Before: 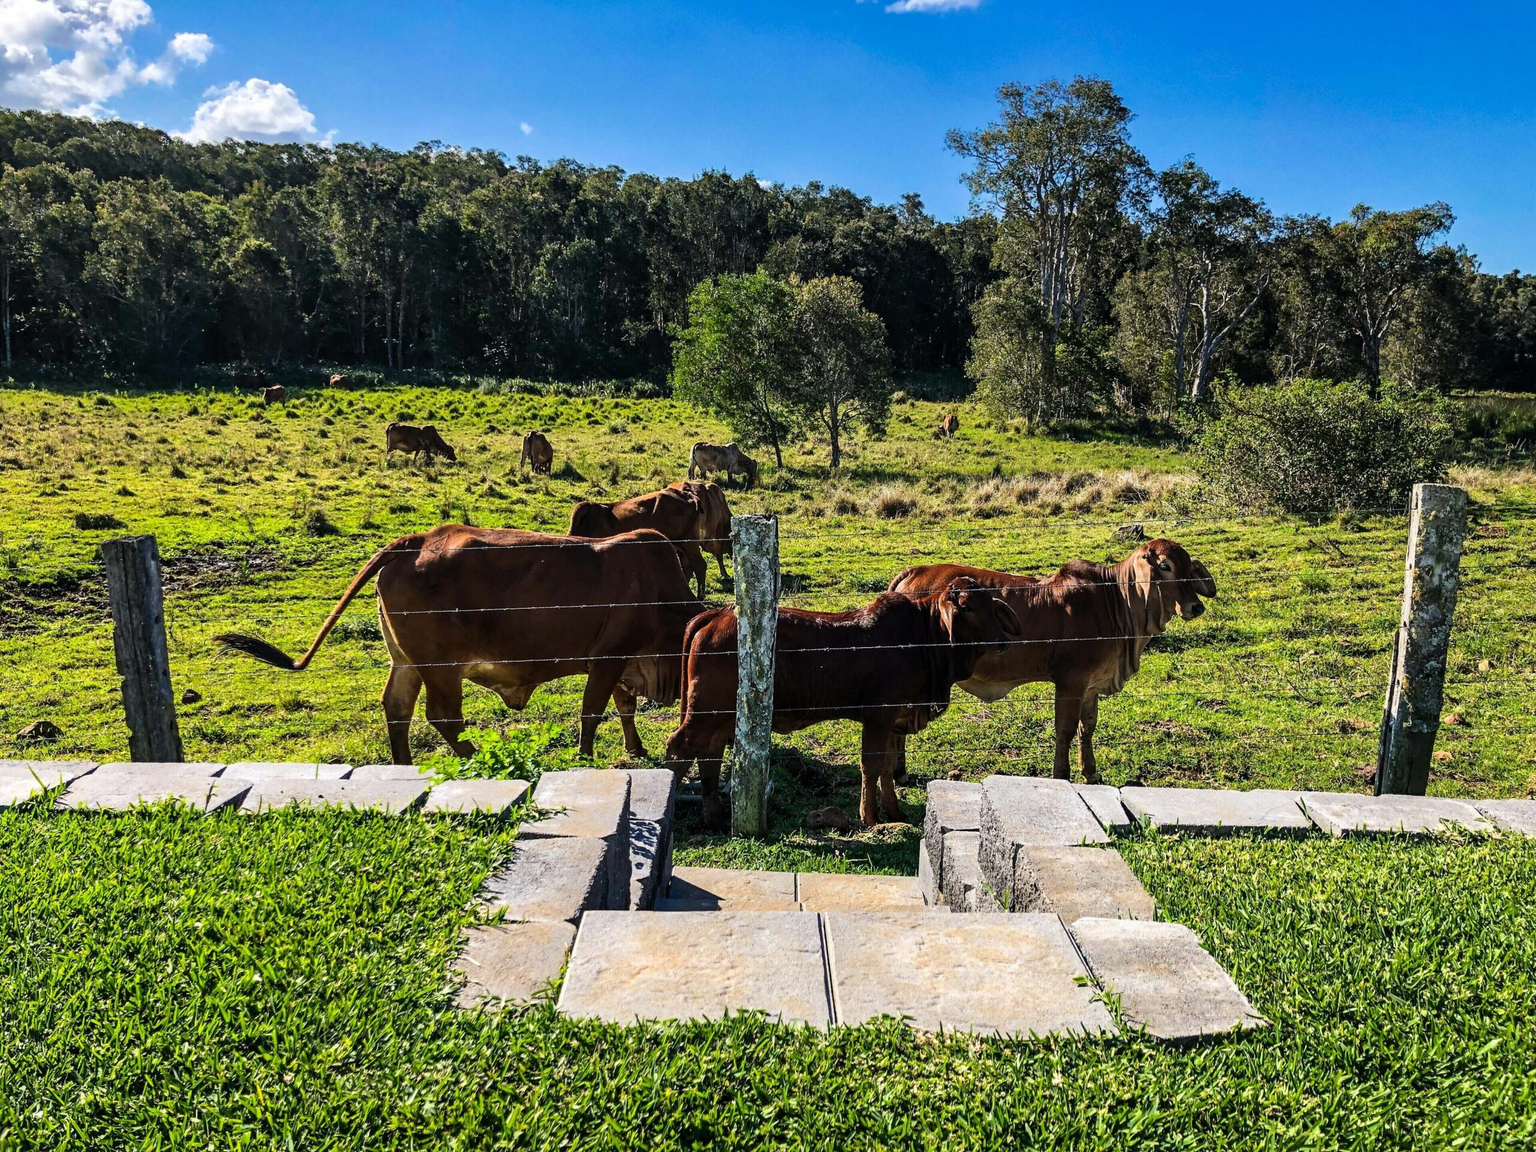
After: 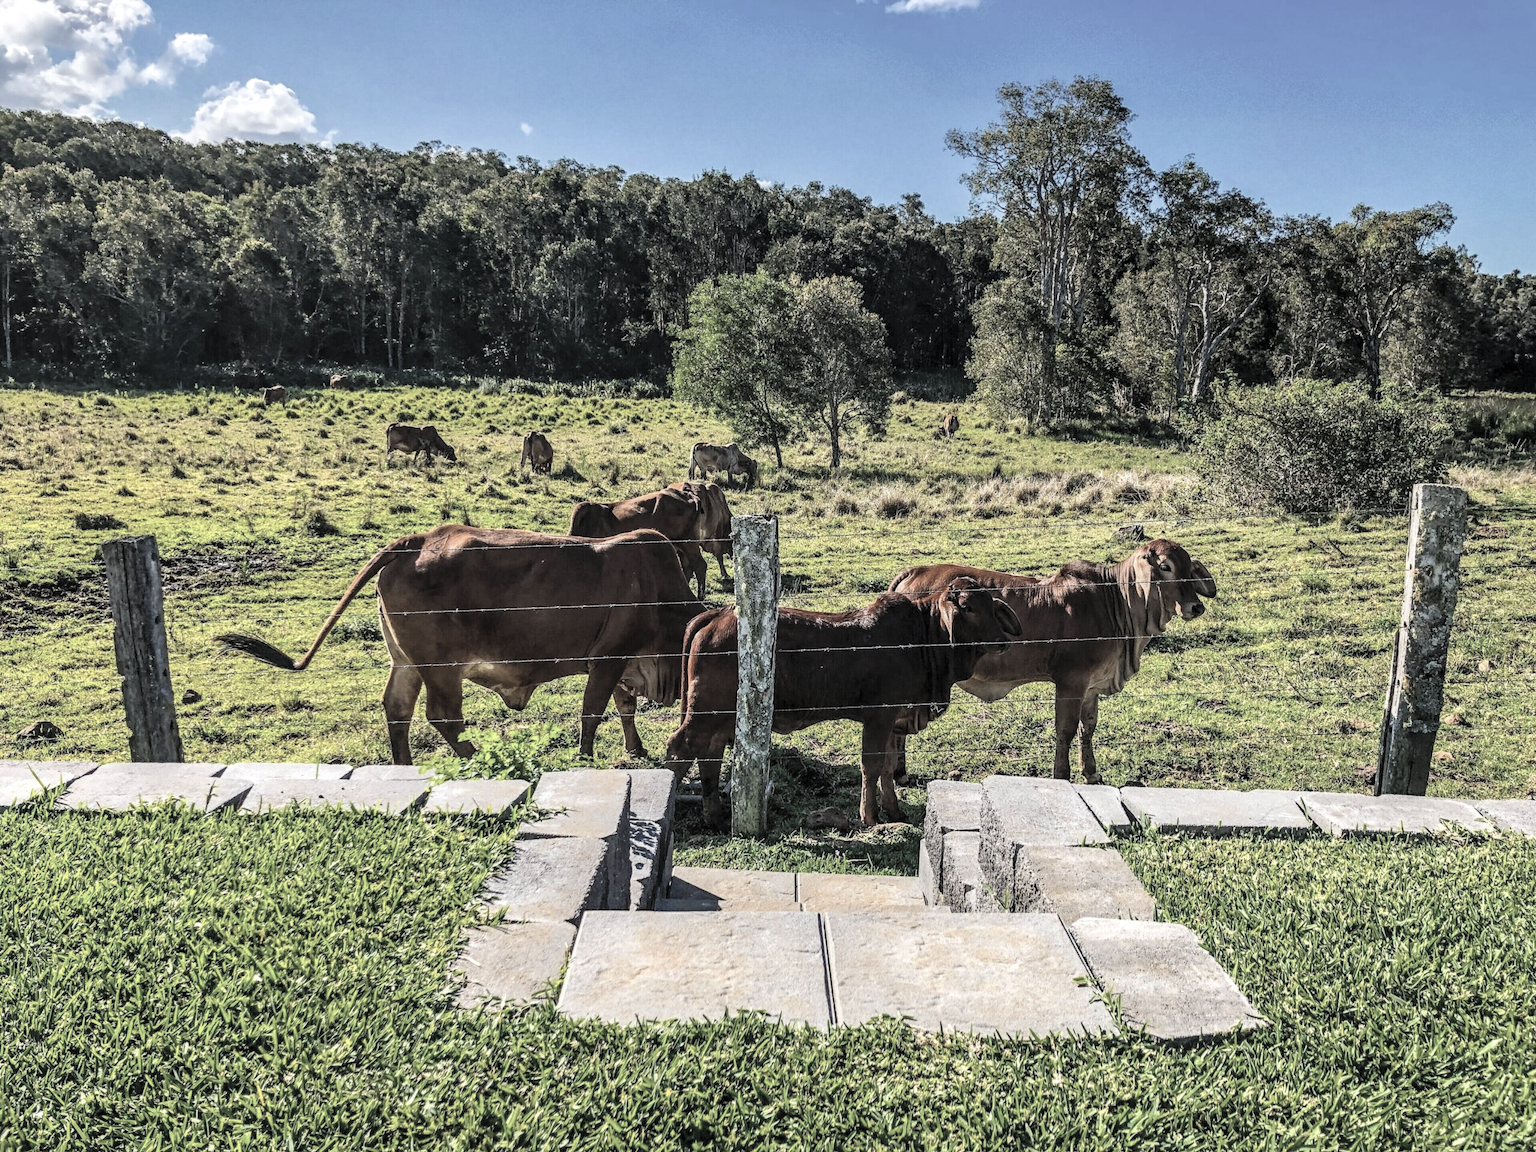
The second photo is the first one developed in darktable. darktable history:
local contrast: on, module defaults
contrast brightness saturation: brightness 0.181, saturation -0.511
